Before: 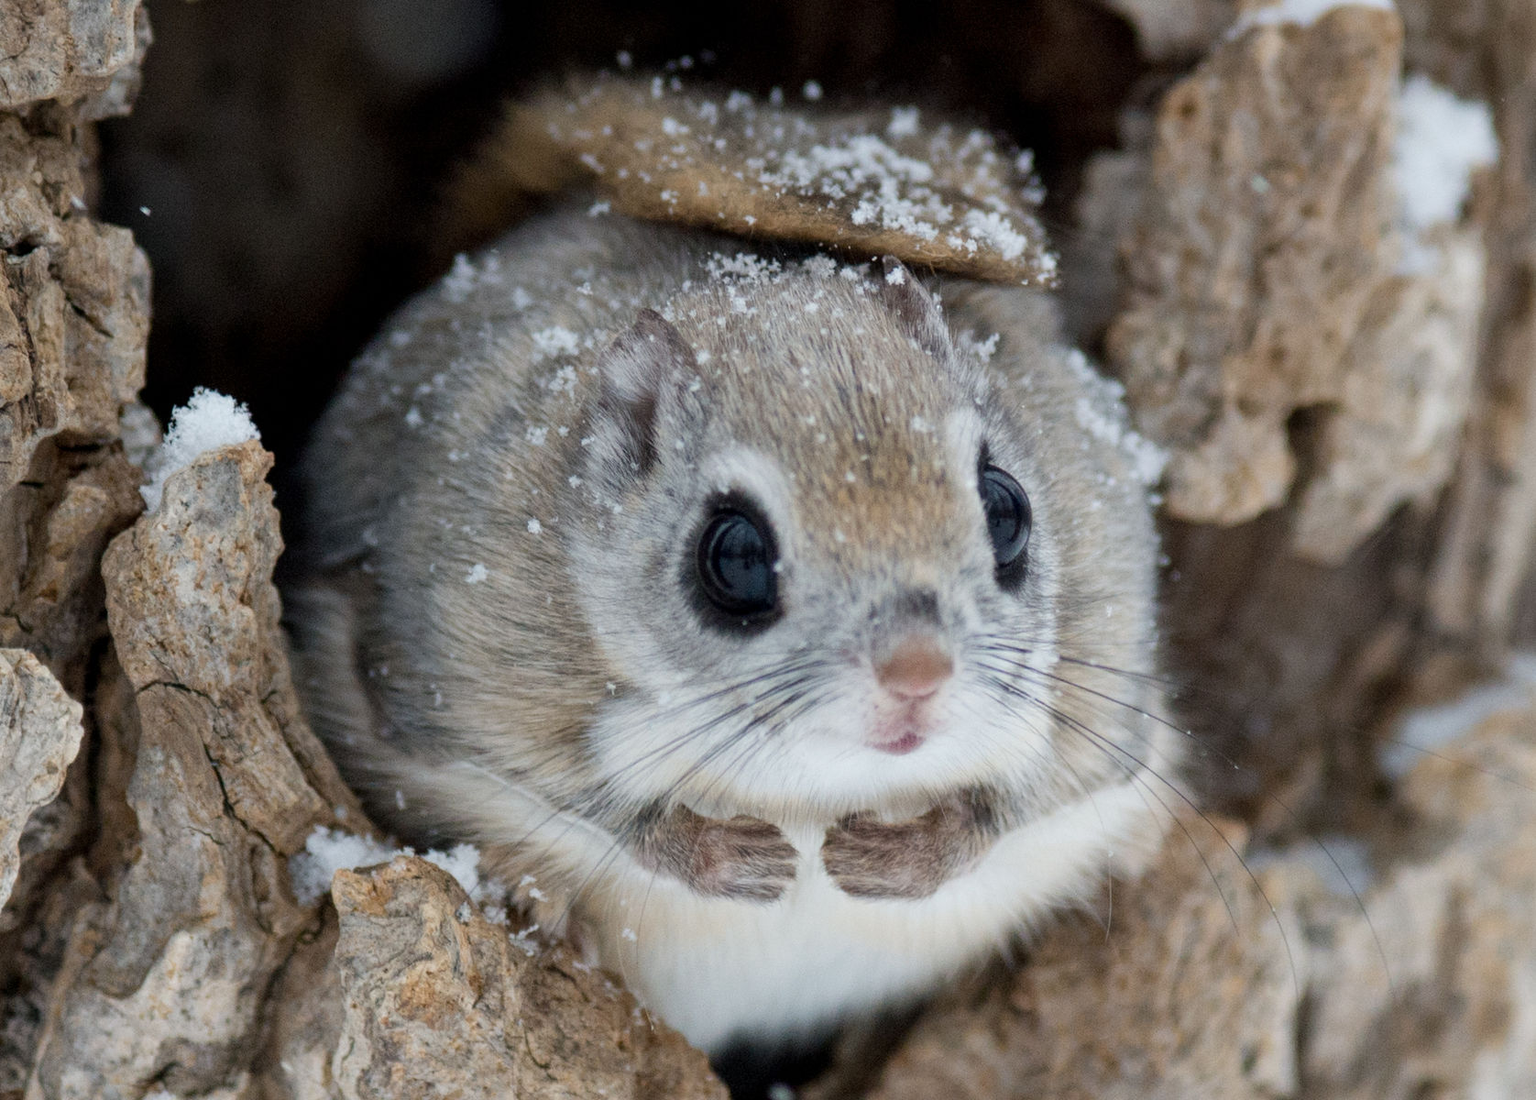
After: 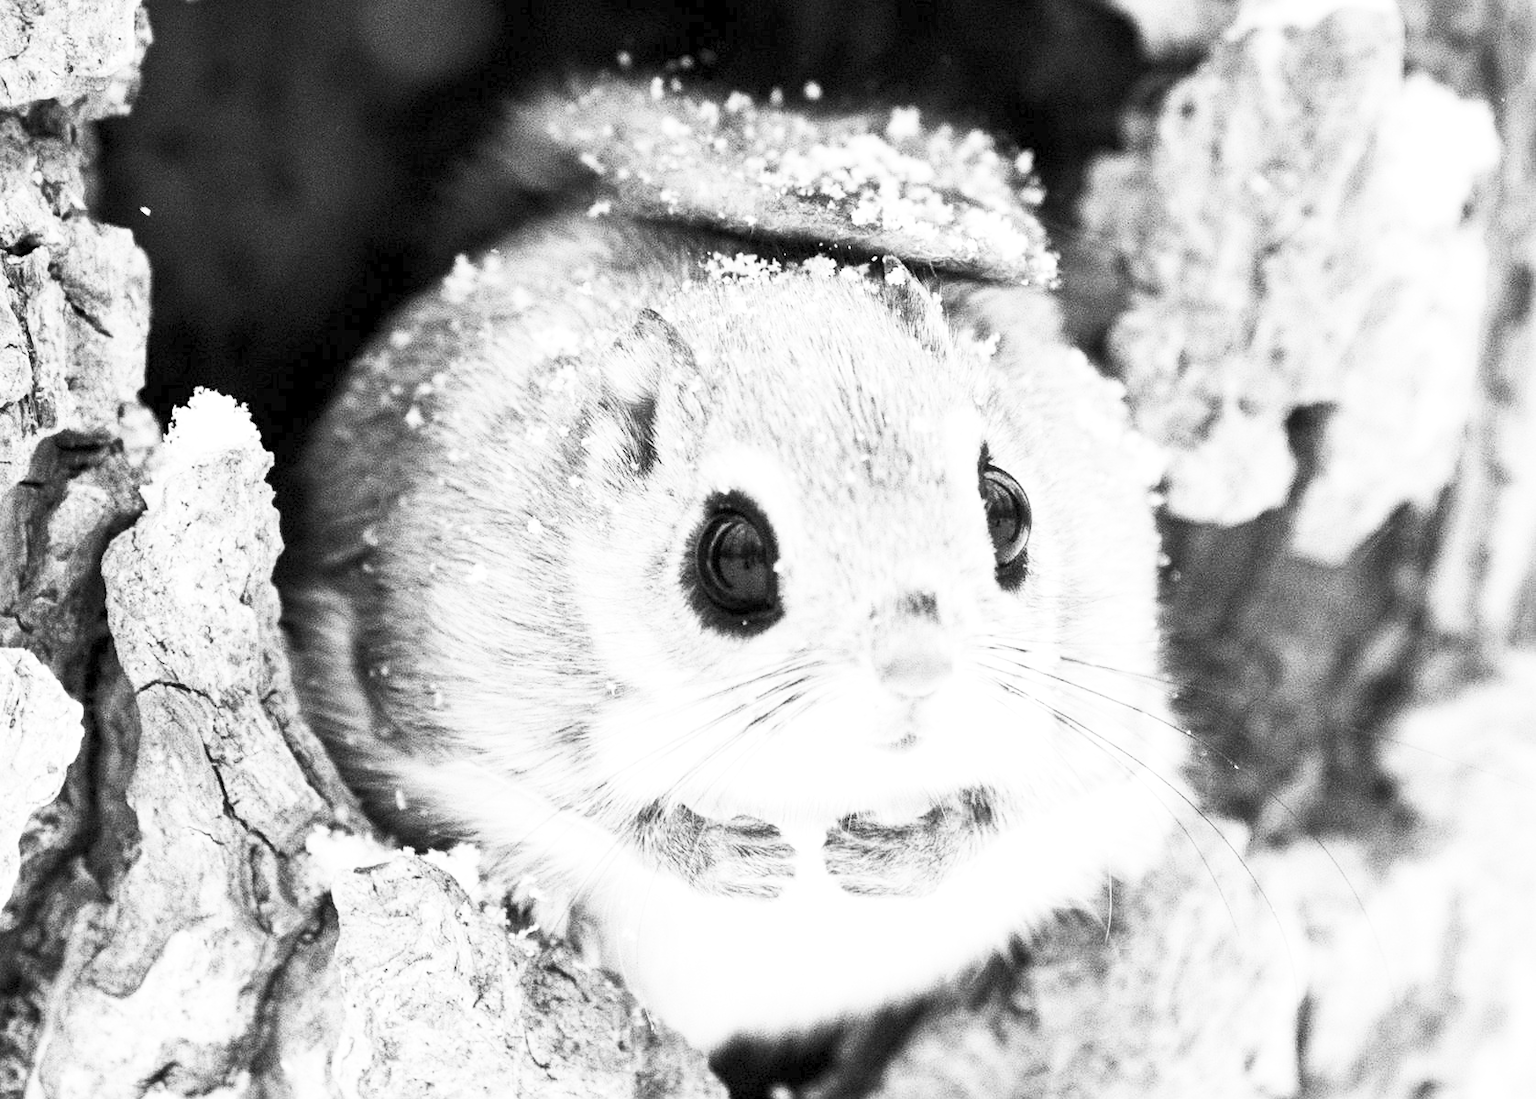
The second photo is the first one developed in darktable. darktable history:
color zones: curves: ch0 [(0.068, 0.464) (0.25, 0.5) (0.48, 0.508) (0.75, 0.536) (0.886, 0.476) (0.967, 0.456)]; ch1 [(0.066, 0.456) (0.25, 0.5) (0.616, 0.508) (0.746, 0.56) (0.934, 0.444)]
exposure: exposure 0.943 EV, compensate highlight preservation false
velvia: on, module defaults
sharpen: amount 0.2
white balance: red 0.986, blue 1.01
contrast brightness saturation: contrast 0.53, brightness 0.47, saturation -1
